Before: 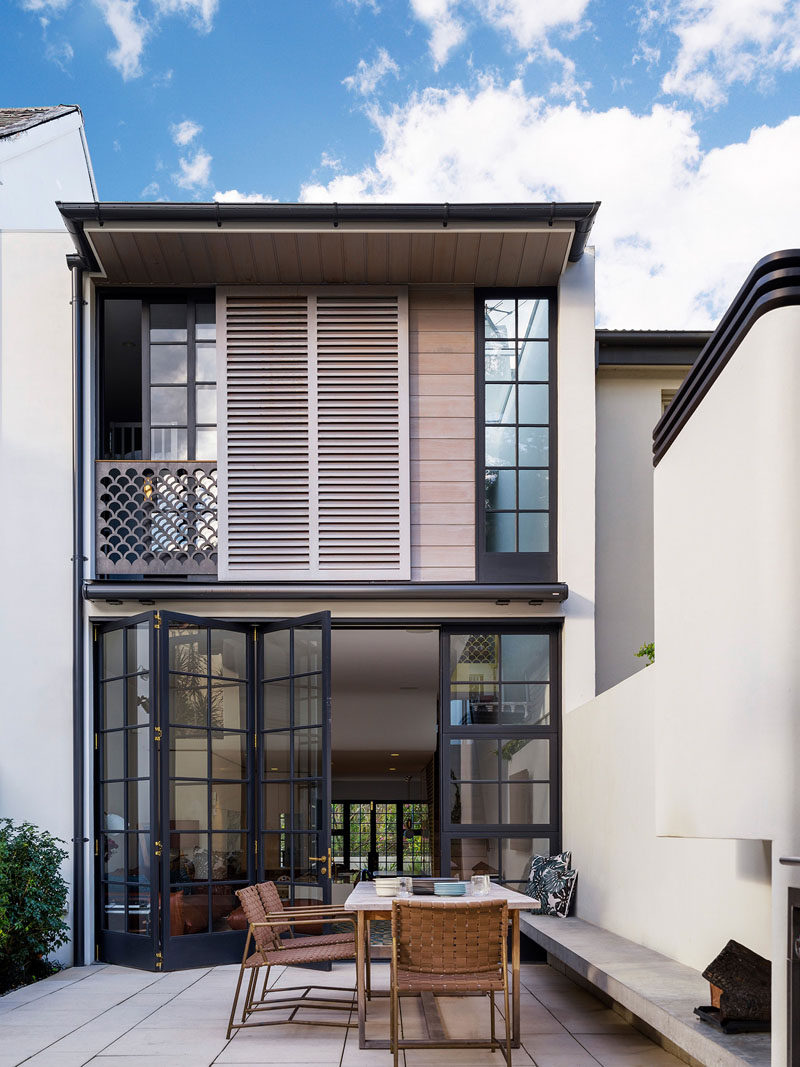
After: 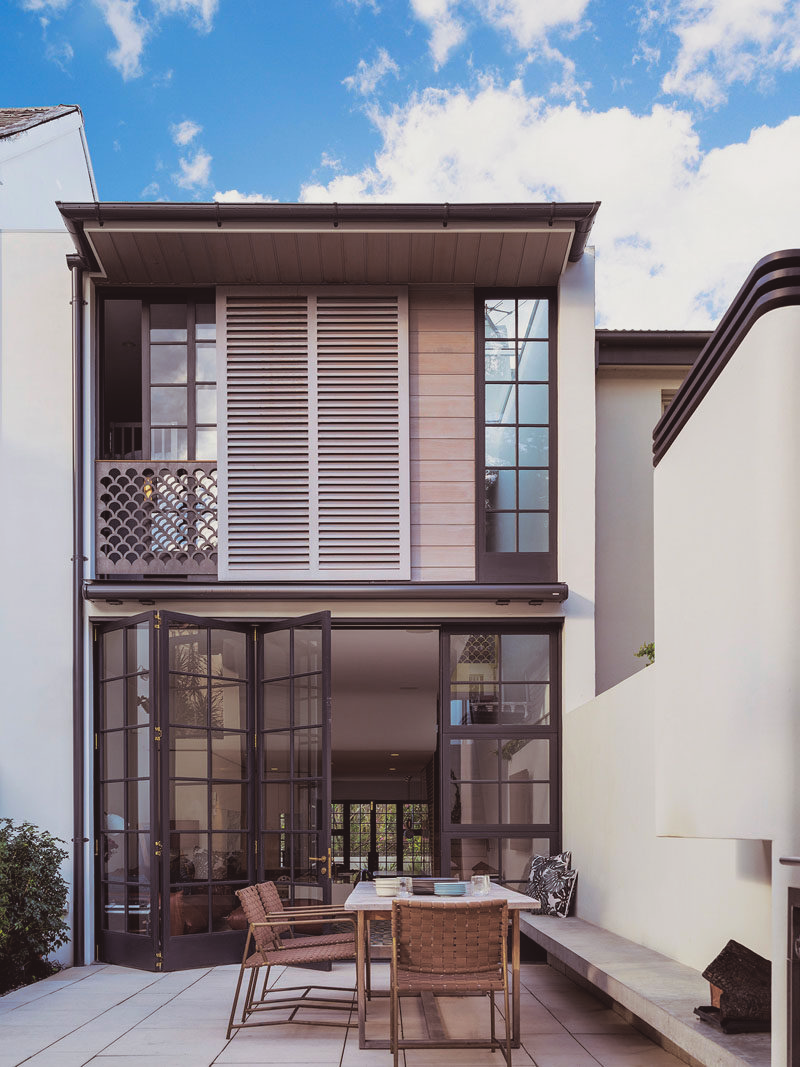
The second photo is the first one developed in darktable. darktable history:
lowpass: radius 0.1, contrast 0.85, saturation 1.1, unbound 0
split-toning: shadows › saturation 0.24, highlights › hue 54°, highlights › saturation 0.24
